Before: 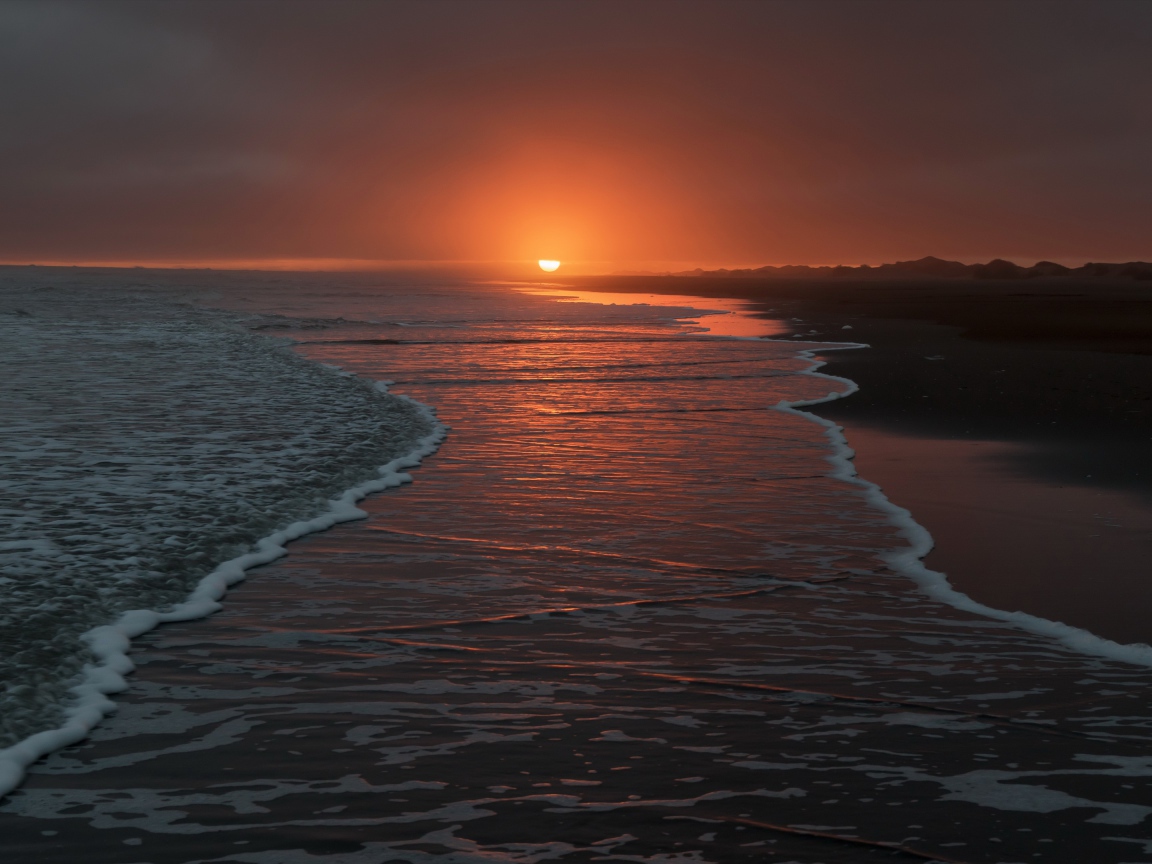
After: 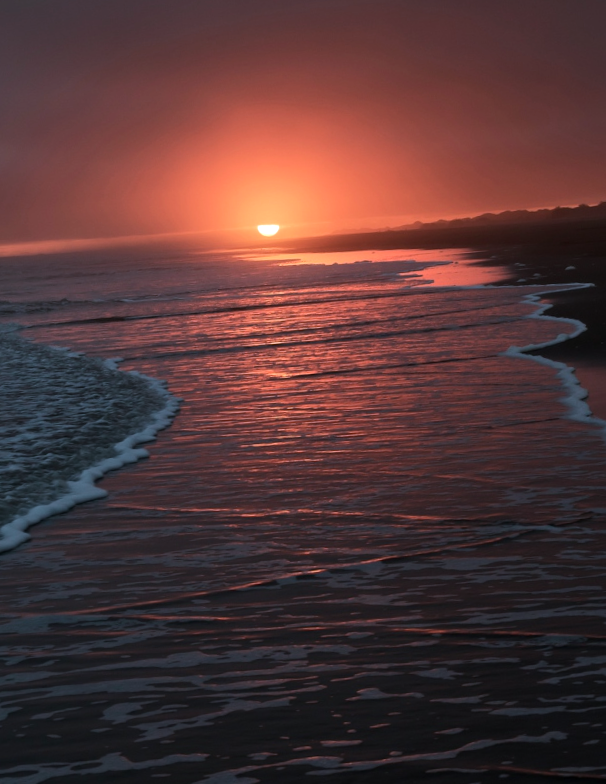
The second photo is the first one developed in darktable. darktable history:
crop: left 21.674%, right 22.086%
white balance: red 1.009, blue 1.027
color correction: highlights a* -2.24, highlights b* -18.1
tone equalizer: -8 EV -0.417 EV, -7 EV -0.389 EV, -6 EV -0.333 EV, -5 EV -0.222 EV, -3 EV 0.222 EV, -2 EV 0.333 EV, -1 EV 0.389 EV, +0 EV 0.417 EV, edges refinement/feathering 500, mask exposure compensation -1.57 EV, preserve details no
rotate and perspective: rotation -4.57°, crop left 0.054, crop right 0.944, crop top 0.087, crop bottom 0.914
